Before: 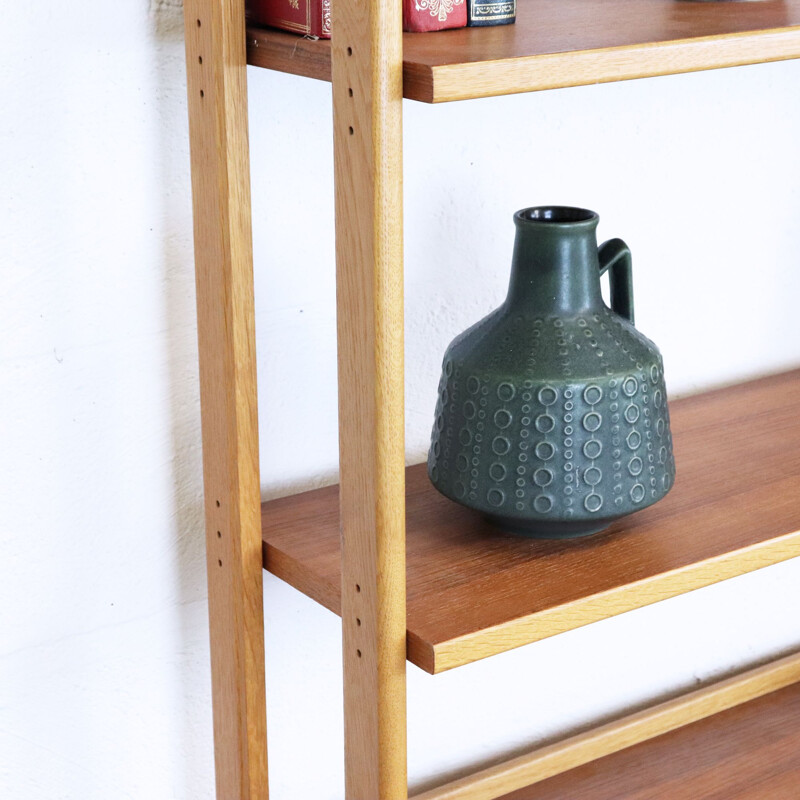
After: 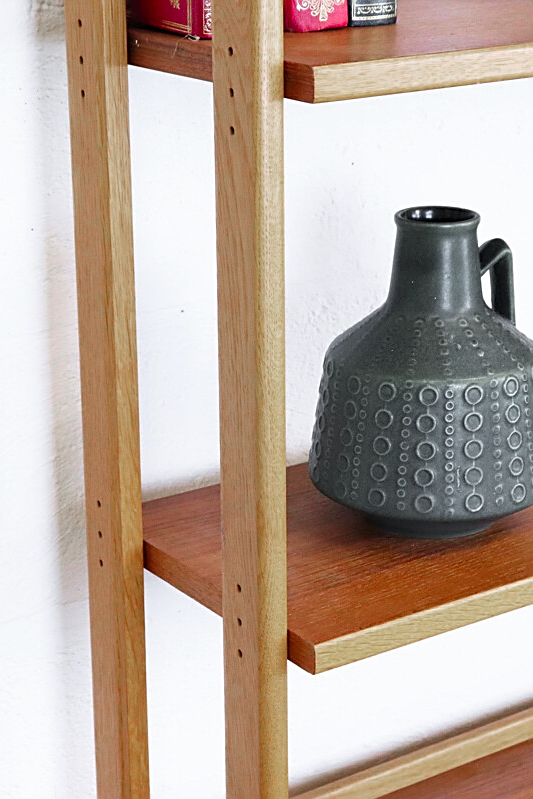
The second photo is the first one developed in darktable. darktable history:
color zones: curves: ch0 [(0, 0.48) (0.209, 0.398) (0.305, 0.332) (0.429, 0.493) (0.571, 0.5) (0.714, 0.5) (0.857, 0.5) (1, 0.48)]; ch1 [(0, 0.736) (0.143, 0.625) (0.225, 0.371) (0.429, 0.256) (0.571, 0.241) (0.714, 0.213) (0.857, 0.48) (1, 0.736)]; ch2 [(0, 0.448) (0.143, 0.498) (0.286, 0.5) (0.429, 0.5) (0.571, 0.5) (0.714, 0.5) (0.857, 0.5) (1, 0.448)]
crop and rotate: left 15.055%, right 18.278%
sharpen: on, module defaults
